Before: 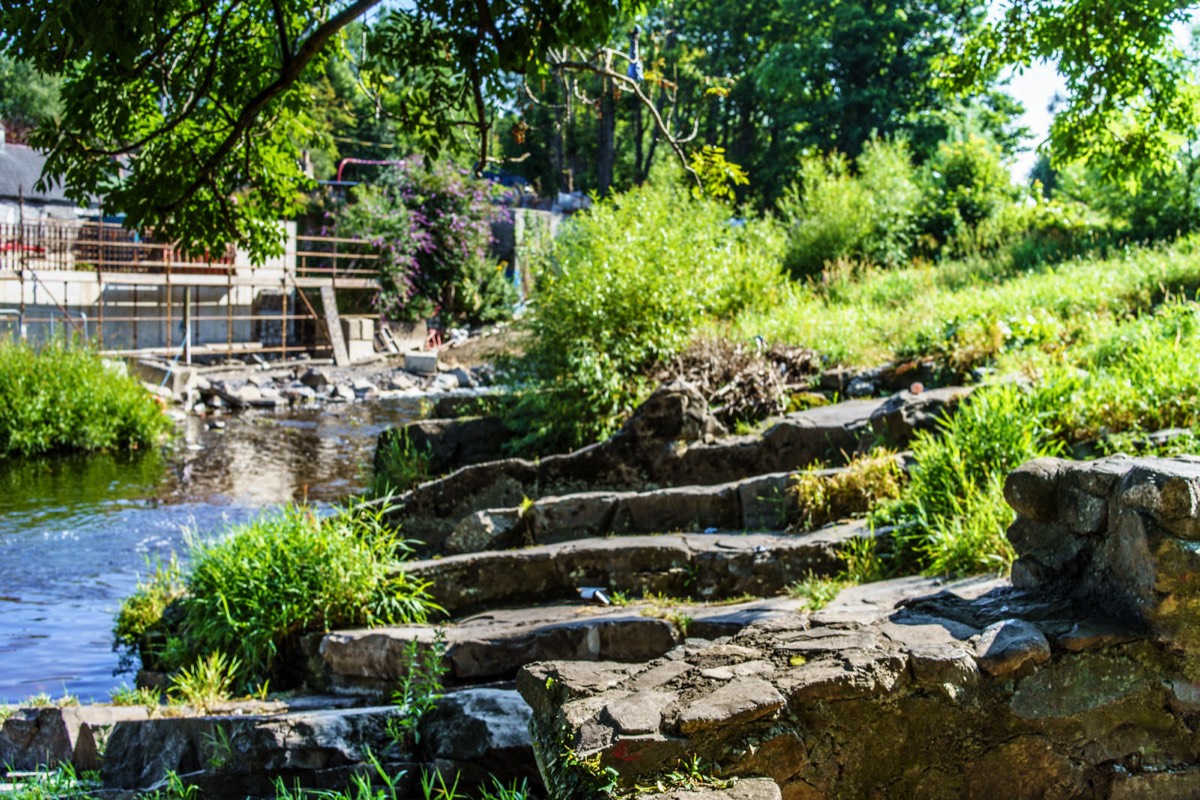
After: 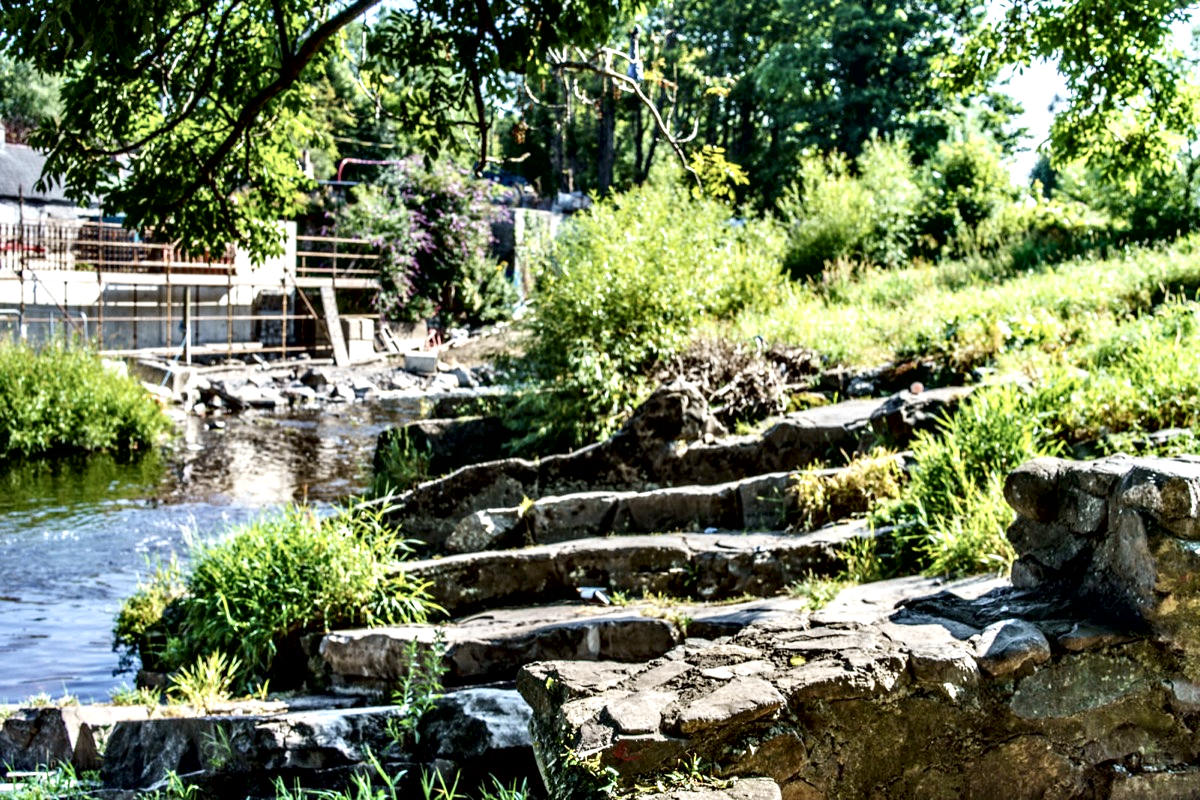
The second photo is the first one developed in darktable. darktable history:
contrast brightness saturation: contrast 0.106, saturation -0.158
contrast equalizer: y [[0.601, 0.6, 0.598, 0.598, 0.6, 0.601], [0.5 ×6], [0.5 ×6], [0 ×6], [0 ×6]]
